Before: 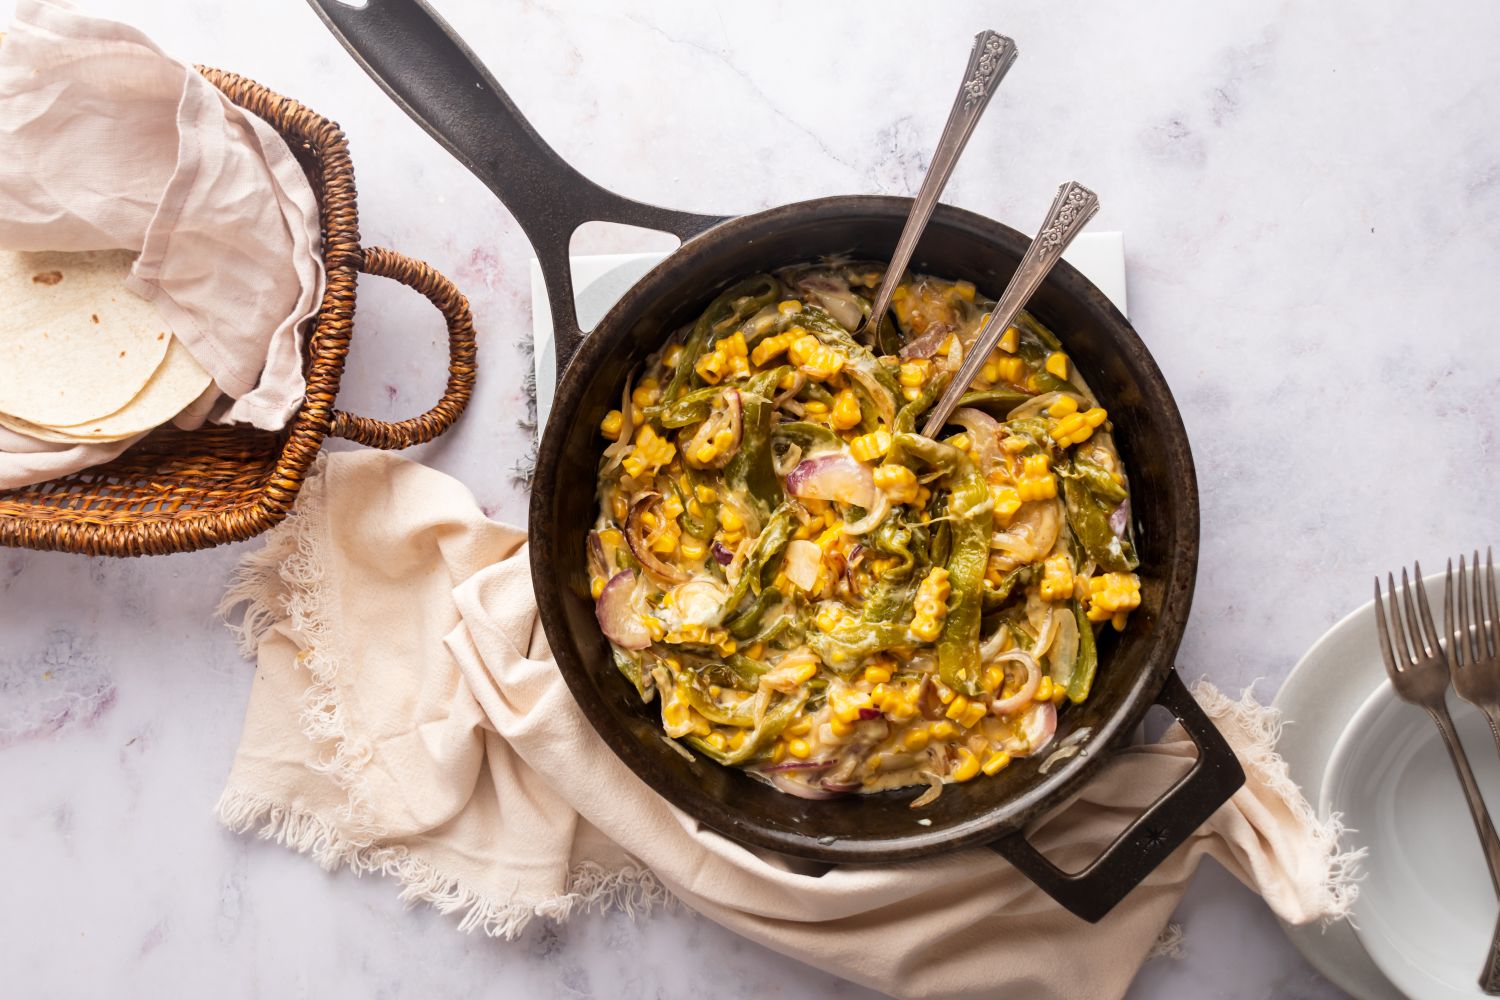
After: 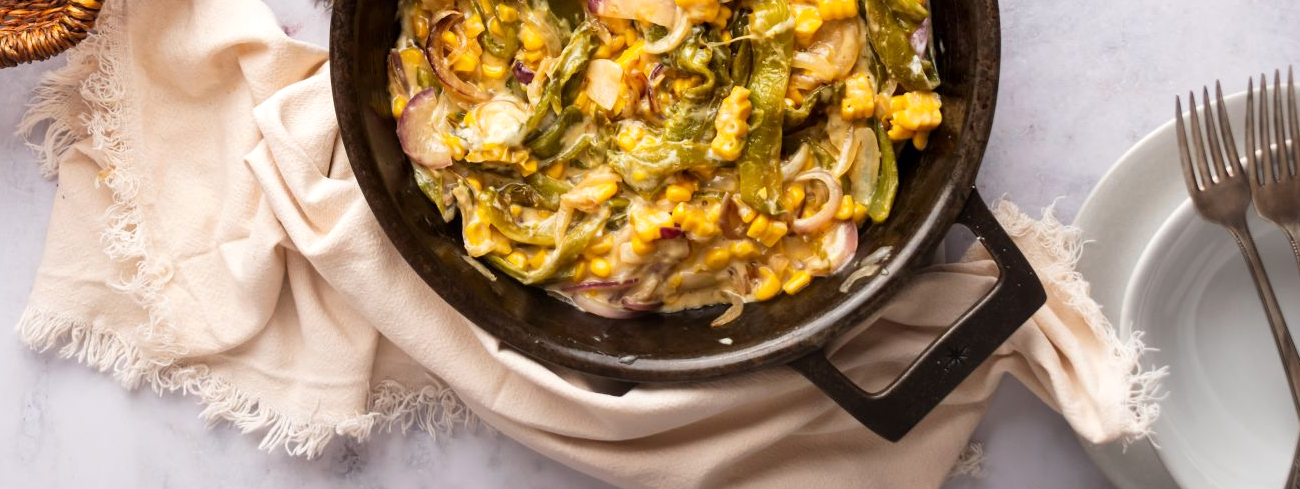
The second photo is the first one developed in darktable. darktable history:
crop and rotate: left 13.306%, top 48.129%, bottom 2.928%
exposure: exposure 0.078 EV, compensate highlight preservation false
